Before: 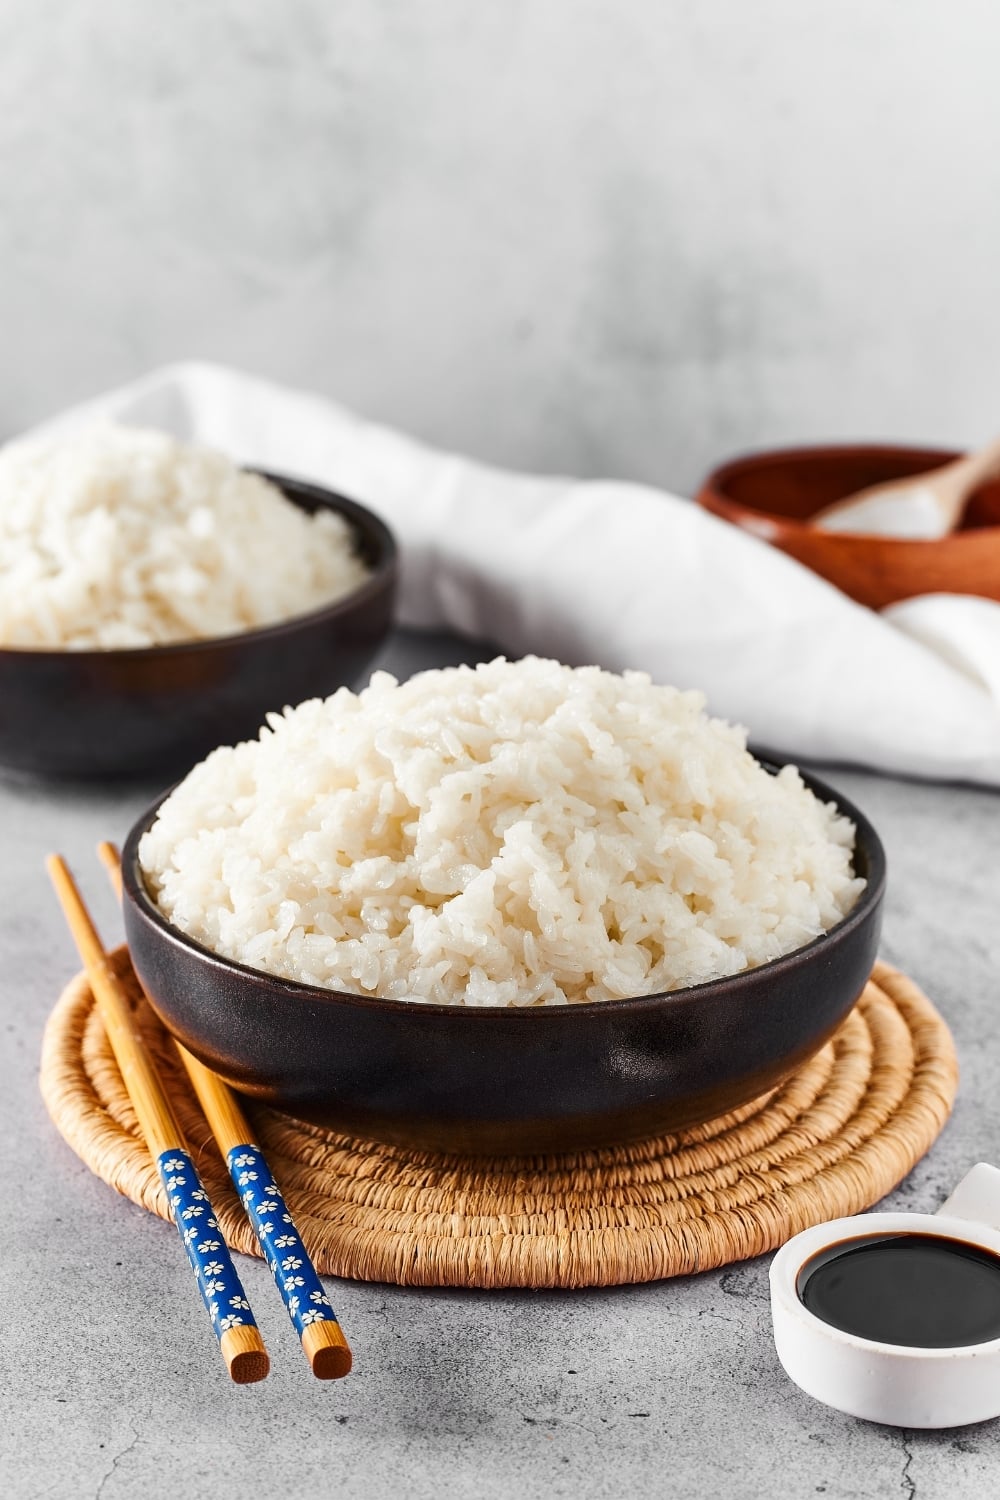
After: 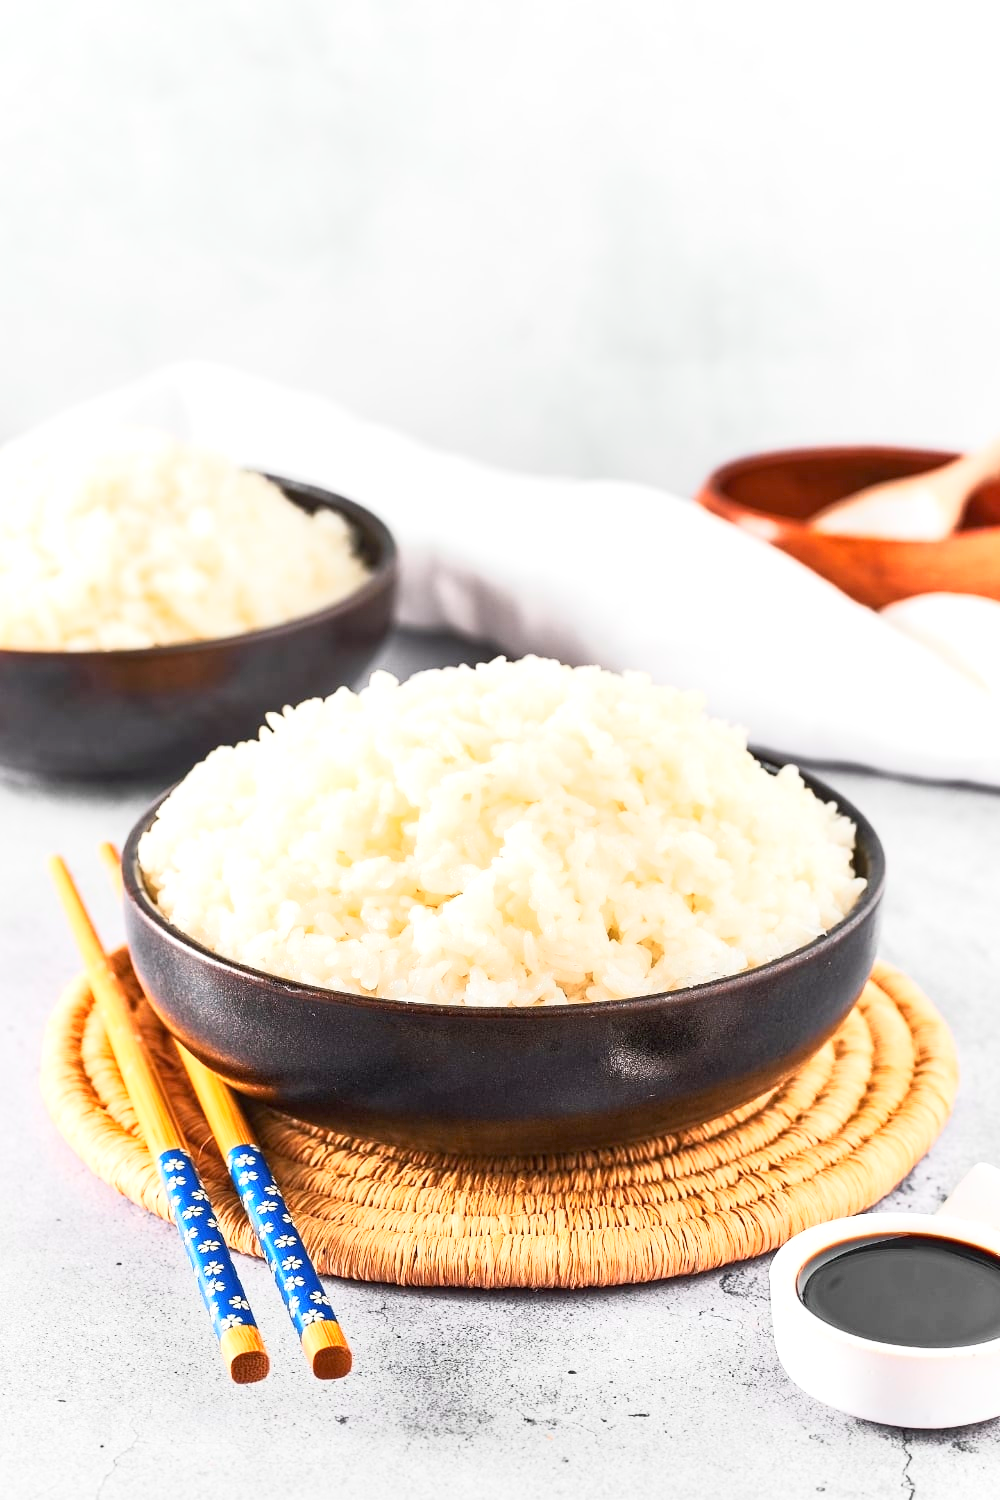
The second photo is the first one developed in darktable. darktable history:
exposure: black level correction 0, exposure 1.1 EV, compensate highlight preservation false
base curve: curves: ch0 [(0, 0) (0.088, 0.125) (0.176, 0.251) (0.354, 0.501) (0.613, 0.749) (1, 0.877)]
